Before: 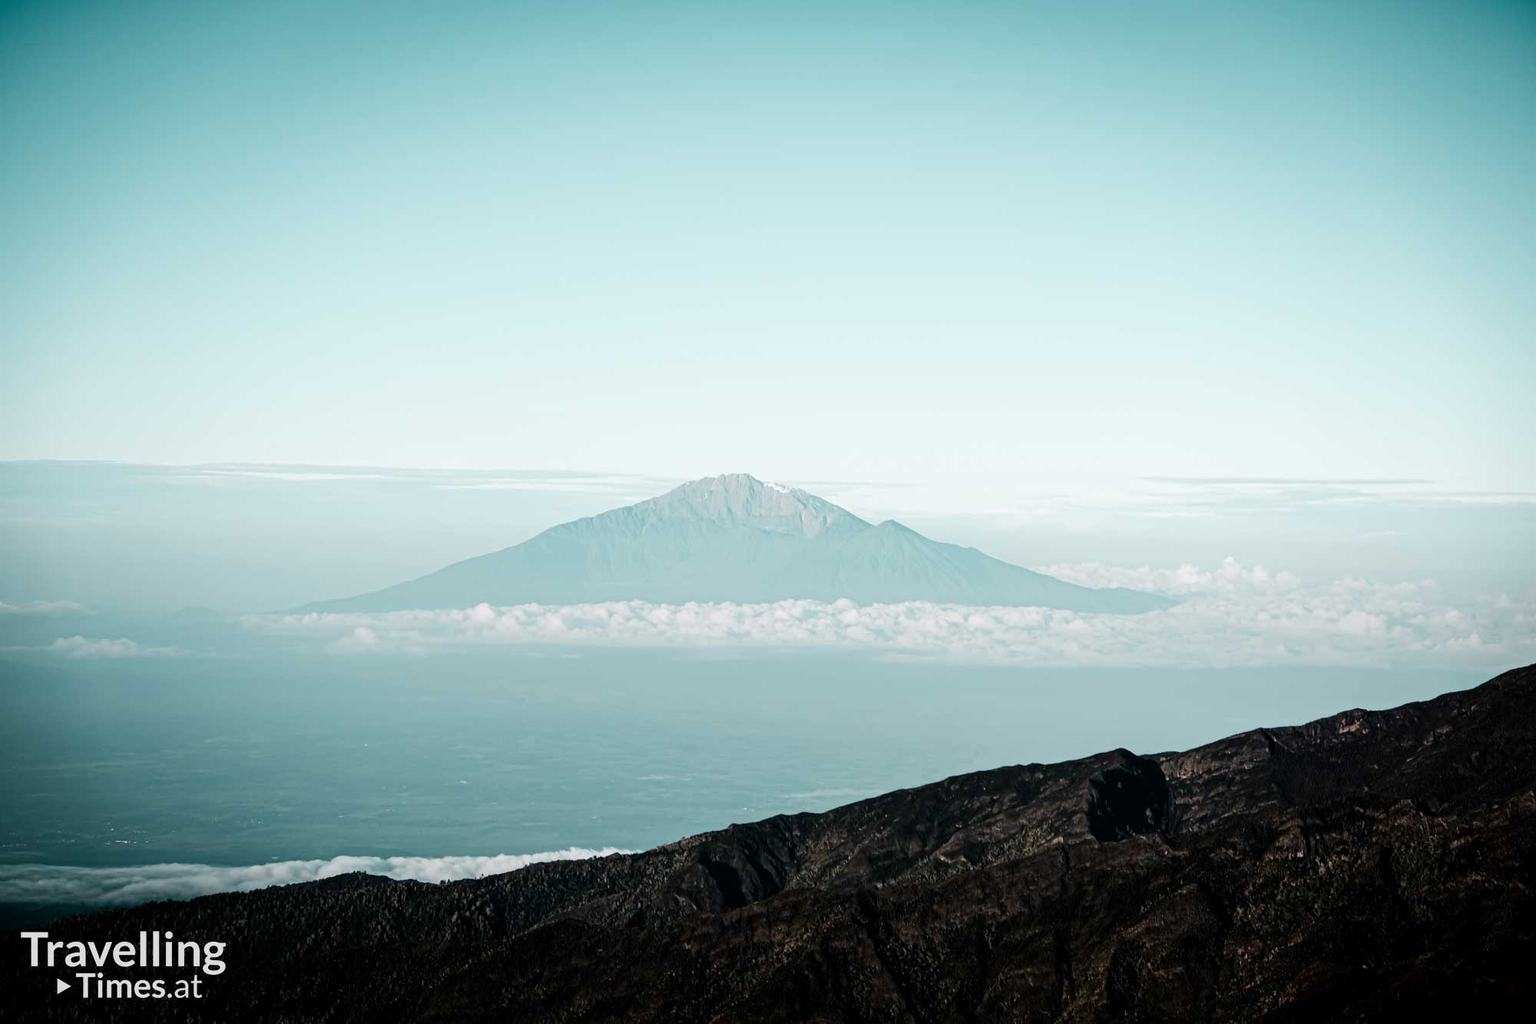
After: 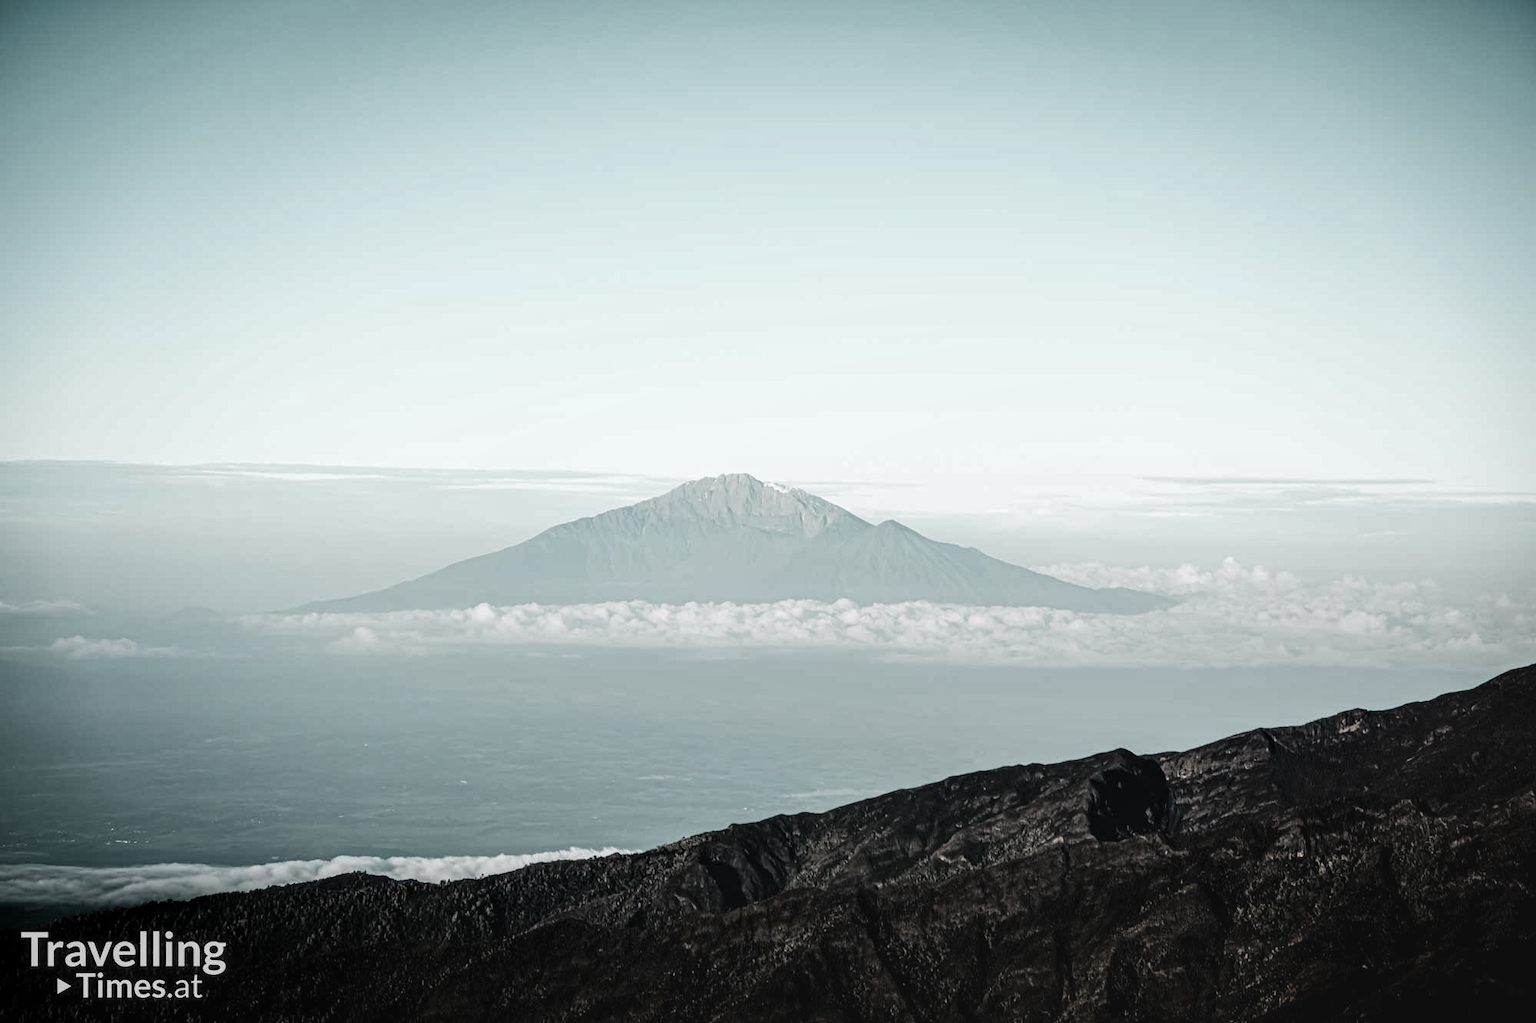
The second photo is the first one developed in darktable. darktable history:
color correction: highlights b* -0.022, saturation 0.519
contrast brightness saturation: saturation -0.057
local contrast: detail 130%
